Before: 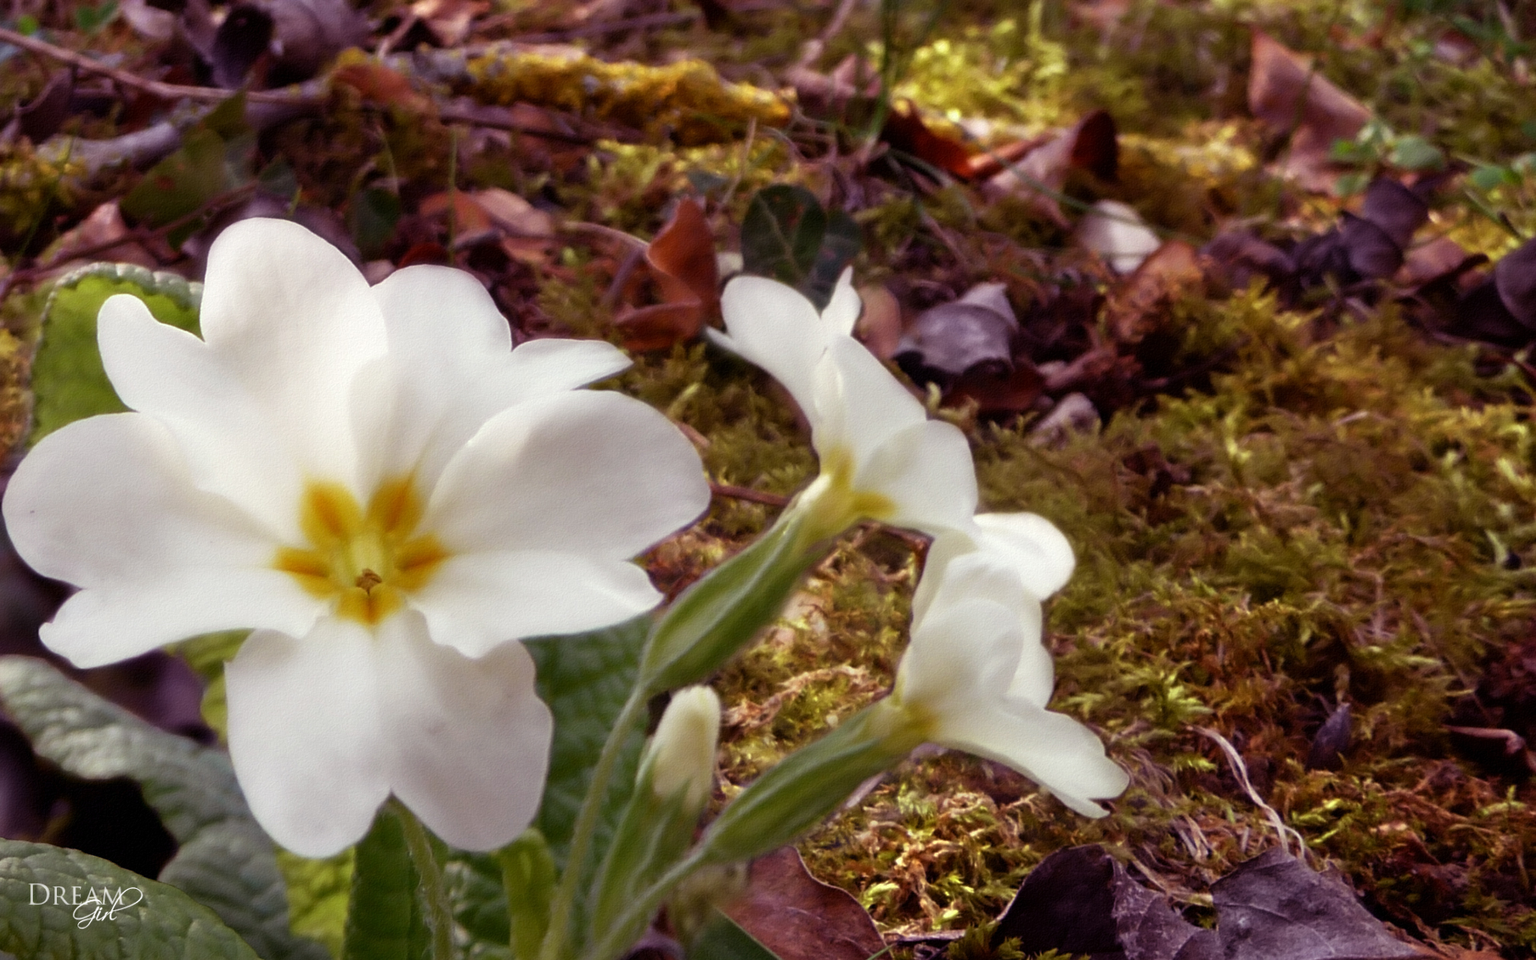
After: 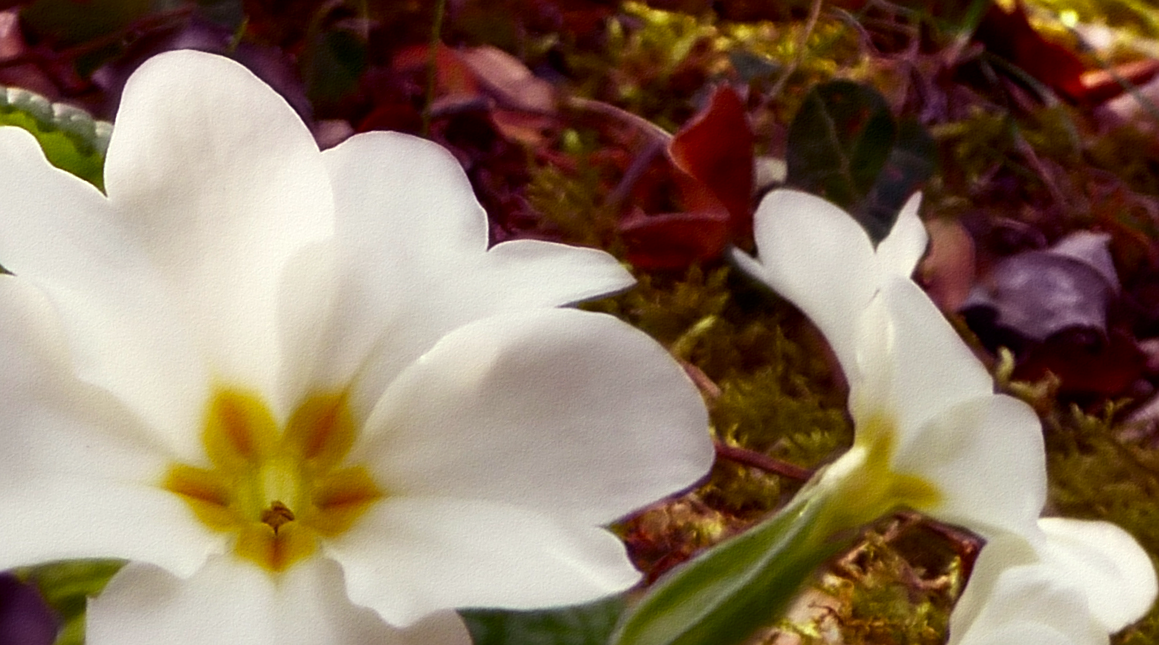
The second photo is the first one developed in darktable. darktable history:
crop and rotate: angle -6.31°, left 2.022%, top 6.617%, right 27.31%, bottom 30.451%
contrast brightness saturation: contrast 0.118, brightness -0.117, saturation 0.202
sharpen: amount 0.492
color correction: highlights b* 3.02
